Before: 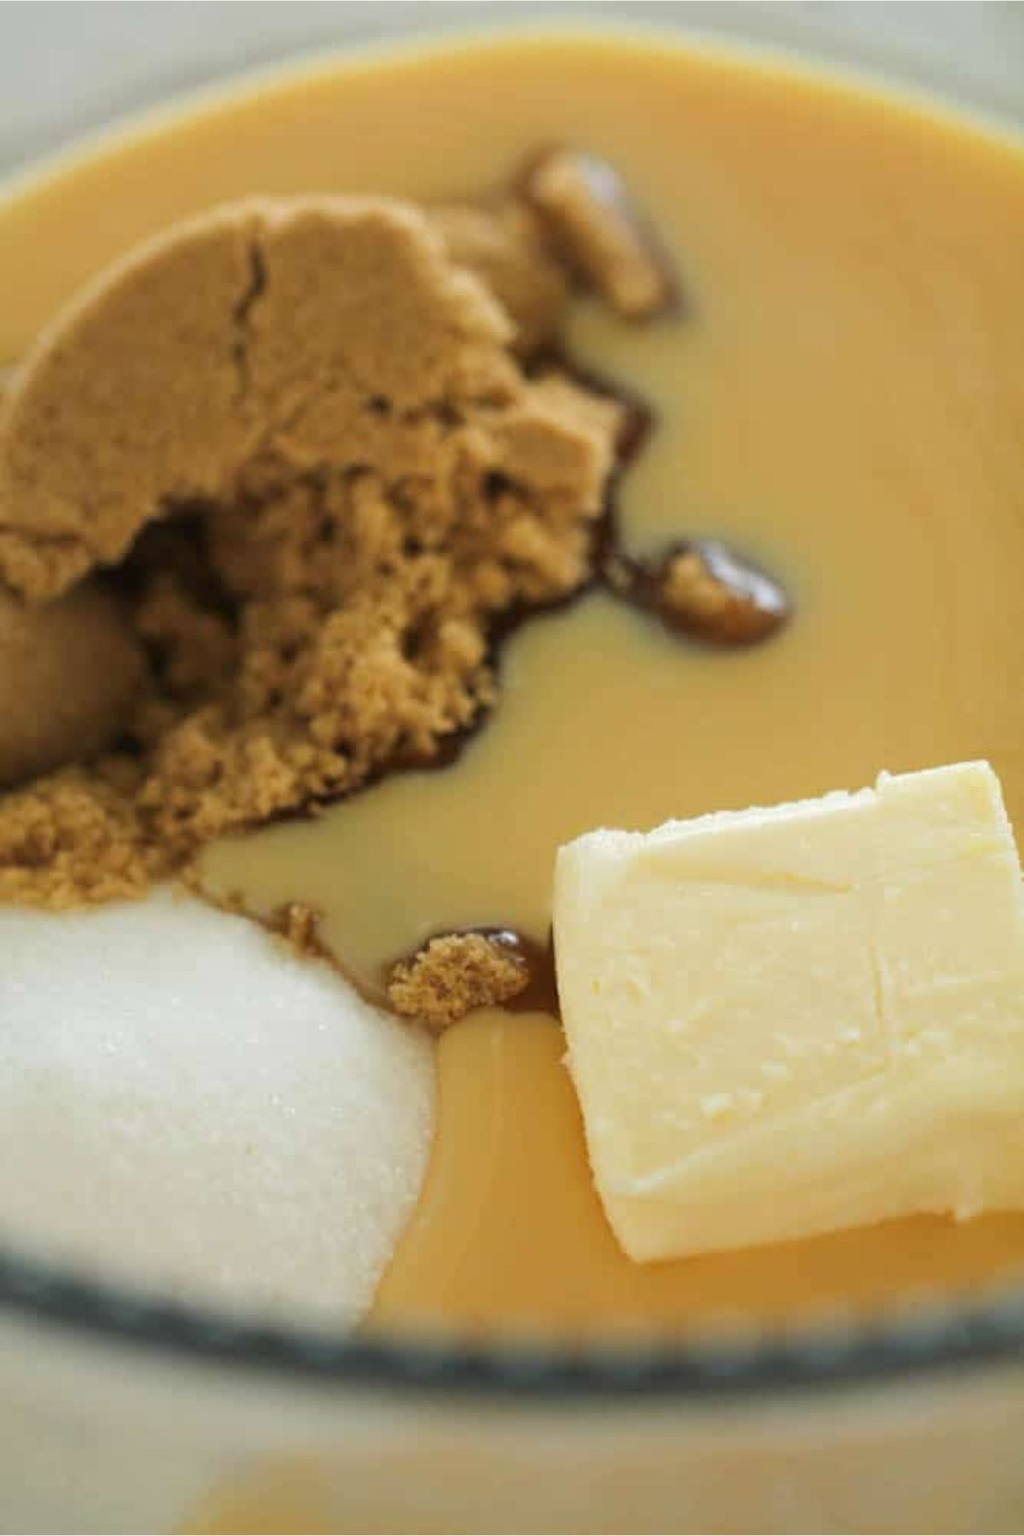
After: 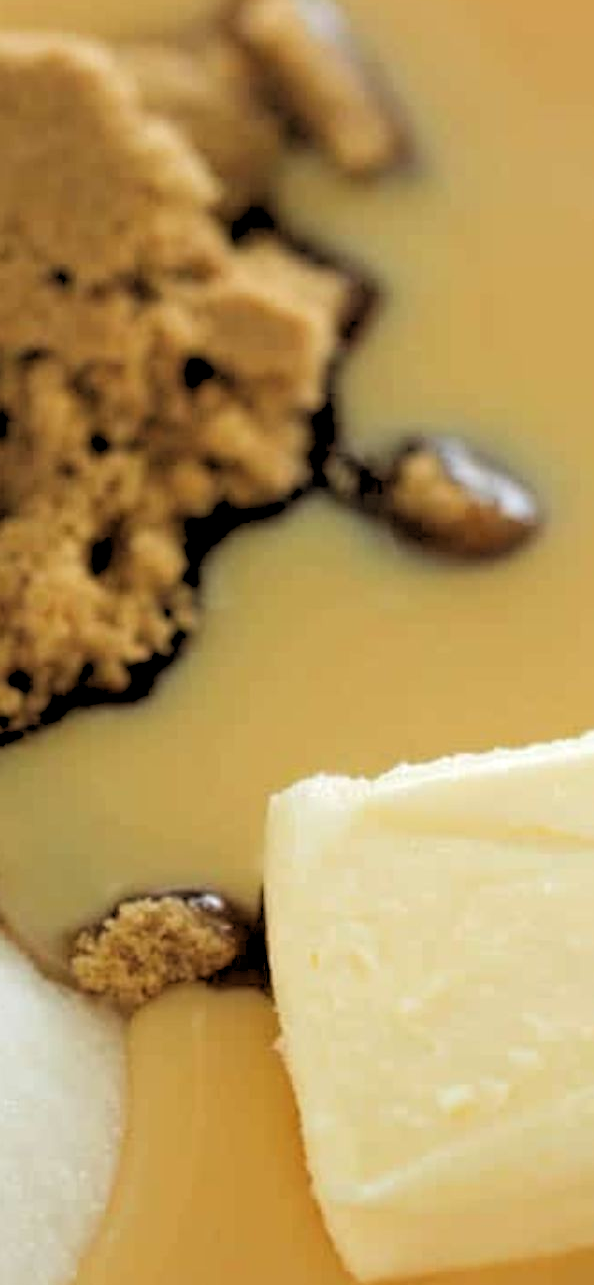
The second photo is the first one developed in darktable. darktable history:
crop: left 32.075%, top 10.976%, right 18.355%, bottom 17.596%
rgb levels: levels [[0.029, 0.461, 0.922], [0, 0.5, 1], [0, 0.5, 1]]
